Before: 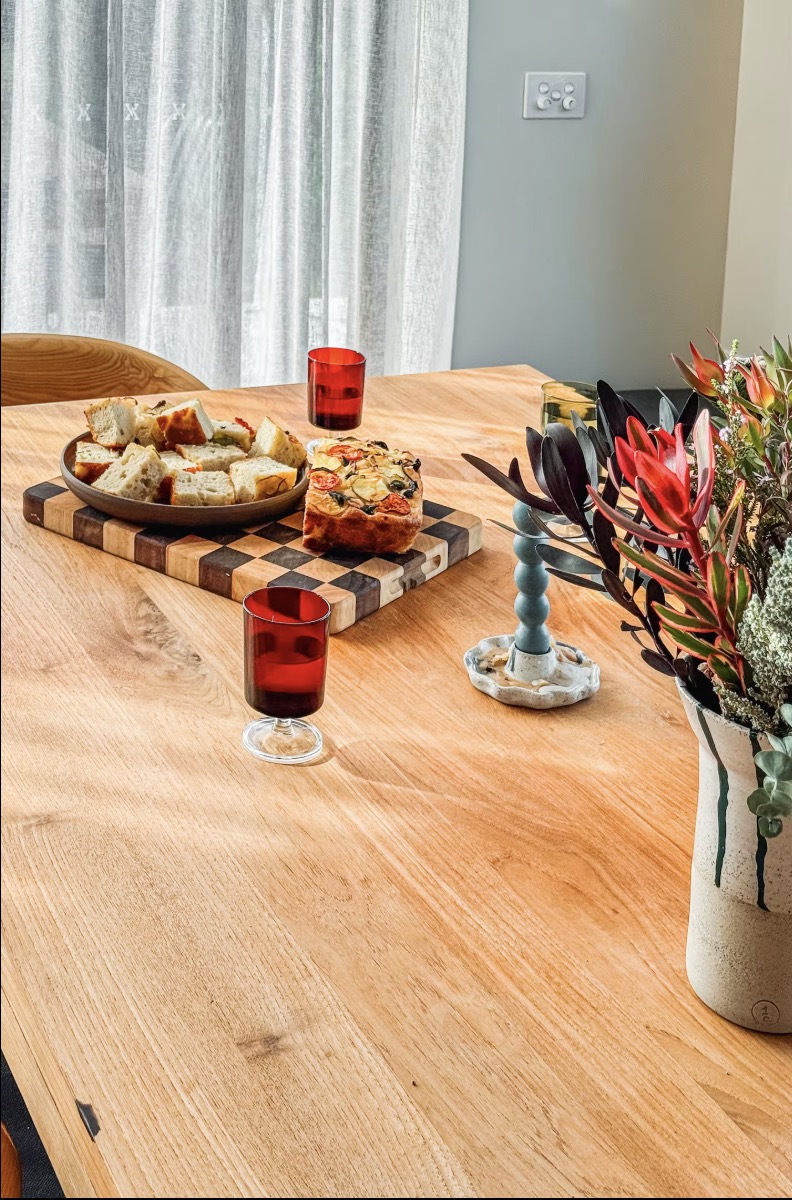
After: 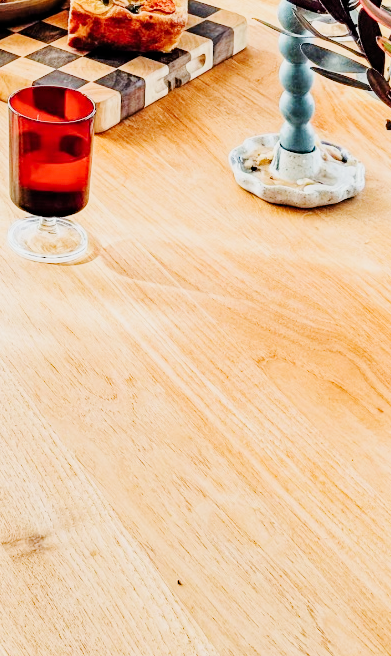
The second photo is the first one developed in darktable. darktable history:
exposure: black level correction 0, exposure 0.697 EV, compensate highlight preservation false
haze removal: compatibility mode true, adaptive false
crop: left 29.783%, top 41.799%, right 20.76%, bottom 3.489%
tone curve: curves: ch0 [(0, 0) (0.11, 0.081) (0.256, 0.259) (0.398, 0.475) (0.498, 0.611) (0.65, 0.757) (0.835, 0.883) (1, 0.961)]; ch1 [(0, 0) (0.346, 0.307) (0.408, 0.369) (0.453, 0.457) (0.482, 0.479) (0.502, 0.498) (0.521, 0.51) (0.553, 0.554) (0.618, 0.65) (0.693, 0.727) (1, 1)]; ch2 [(0, 0) (0.358, 0.362) (0.434, 0.46) (0.485, 0.494) (0.5, 0.494) (0.511, 0.508) (0.537, 0.55) (0.579, 0.599) (0.621, 0.693) (1, 1)], preserve colors none
filmic rgb: middle gray luminance 18.23%, black relative exposure -8.95 EV, white relative exposure 3.72 EV, target black luminance 0%, hardness 4.82, latitude 67.93%, contrast 0.955, highlights saturation mix 20.47%, shadows ↔ highlights balance 20.92%
